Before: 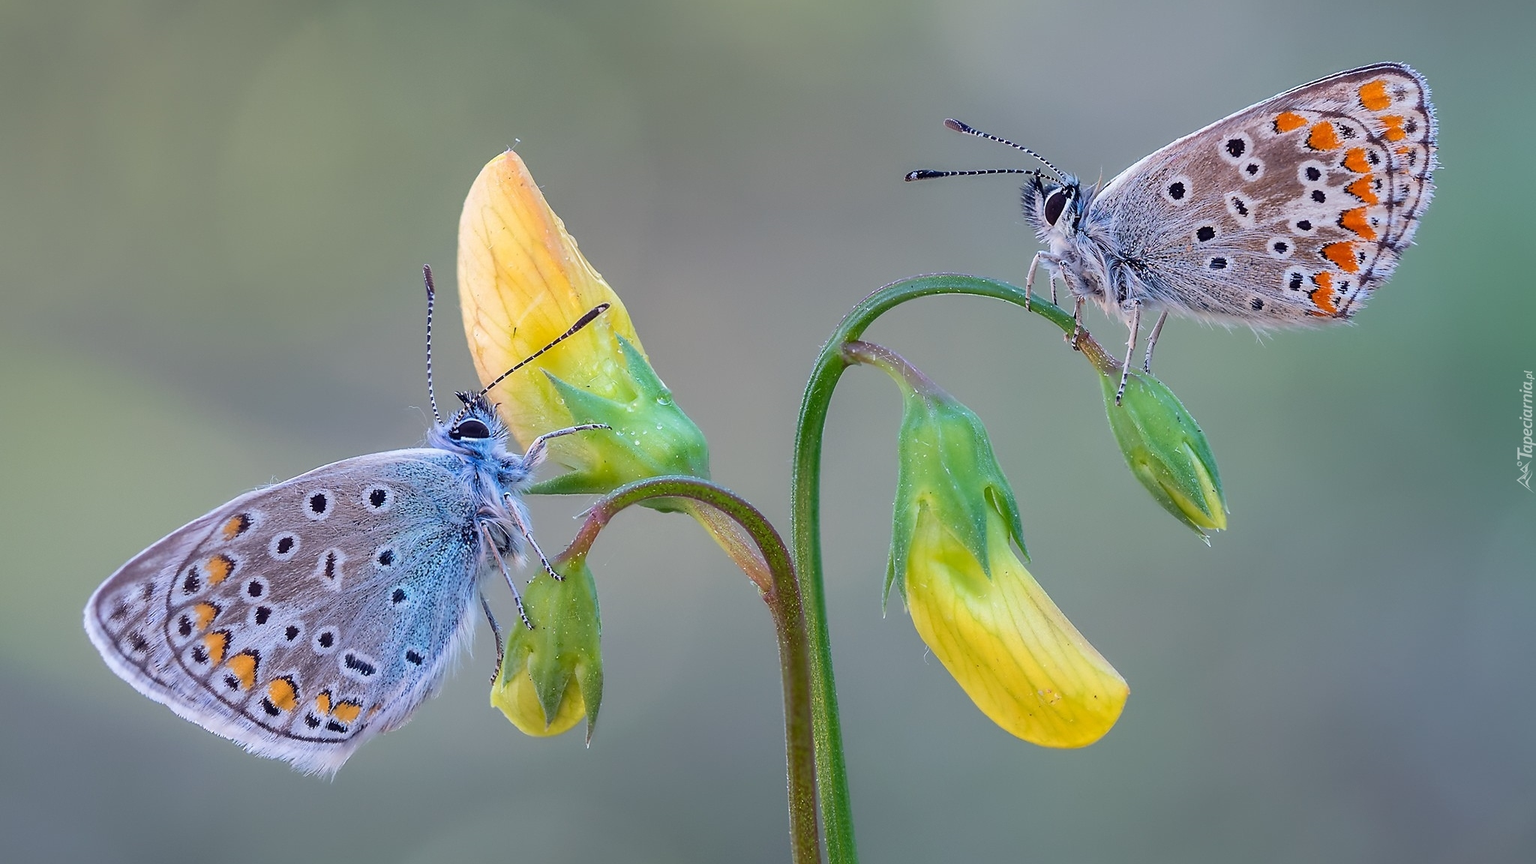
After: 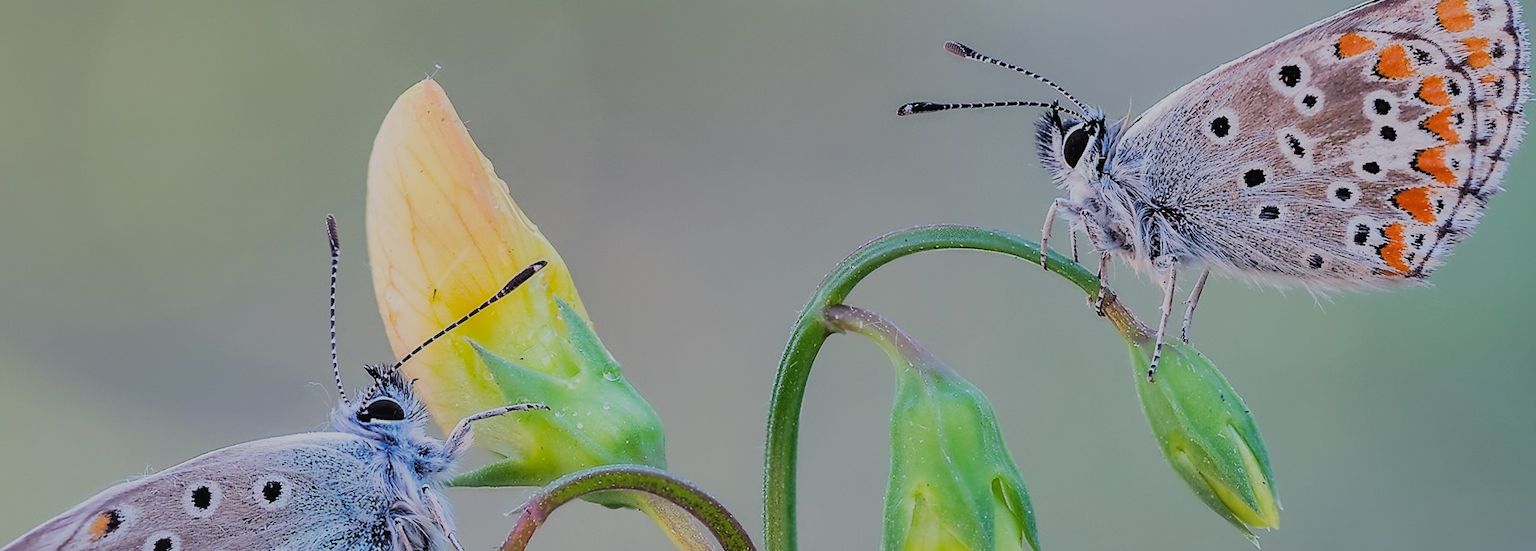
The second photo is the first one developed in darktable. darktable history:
crop and rotate: left 9.7%, top 9.769%, right 5.989%, bottom 36.344%
exposure: exposure 0.732 EV, compensate highlight preservation false
contrast brightness saturation: contrast -0.279
shadows and highlights: shadows 48.53, highlights -40.89, soften with gaussian
filmic rgb: black relative exposure -5.05 EV, white relative exposure 3.98 EV, hardness 2.88, contrast 1.299, highlights saturation mix -31.25%
levels: levels [0.116, 0.574, 1]
